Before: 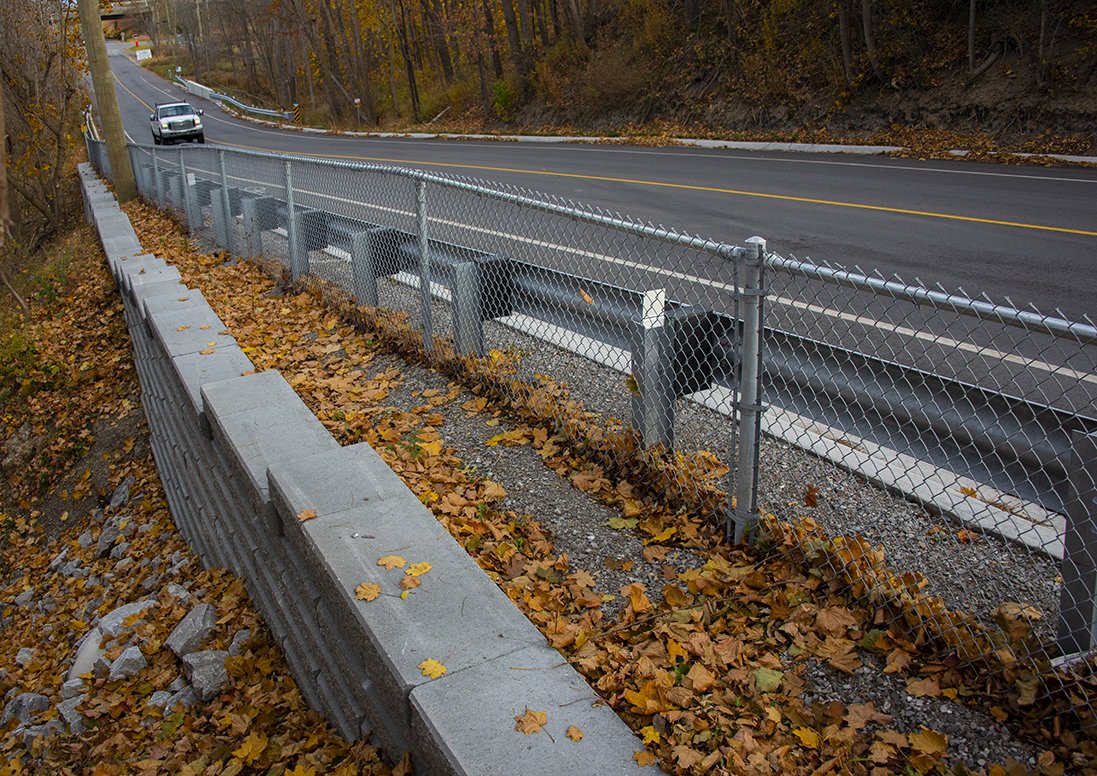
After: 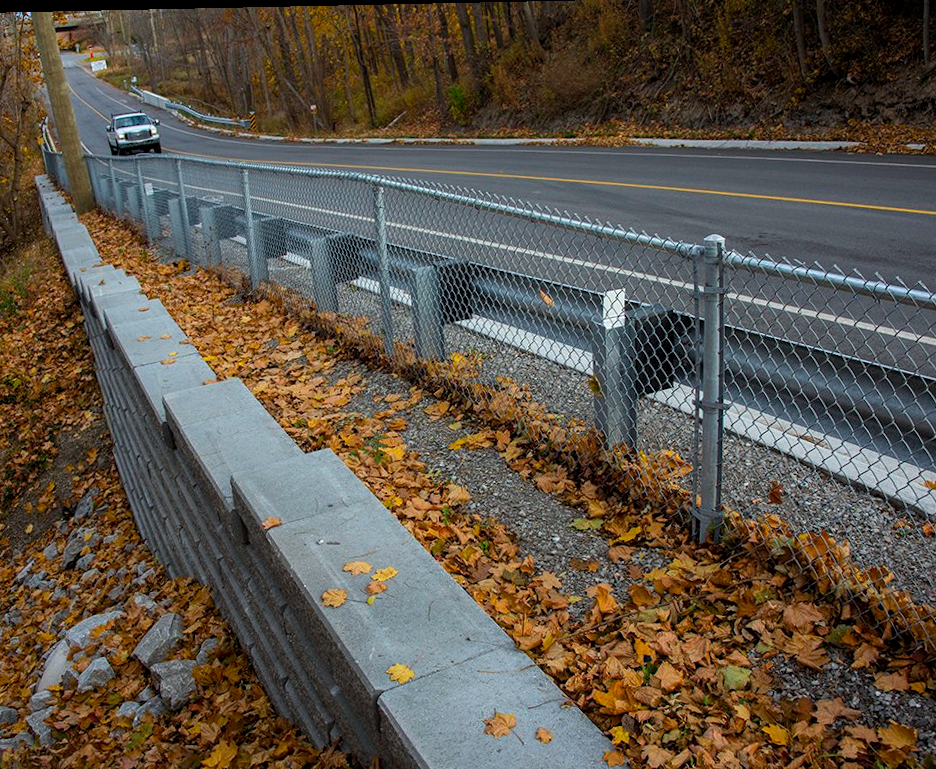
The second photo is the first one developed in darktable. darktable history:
crop and rotate: angle 1.21°, left 4.149%, top 1.132%, right 11.732%, bottom 2.587%
color calibration: illuminant as shot in camera, x 0.359, y 0.363, temperature 4561.08 K
local contrast: highlights 101%, shadows 98%, detail 119%, midtone range 0.2
